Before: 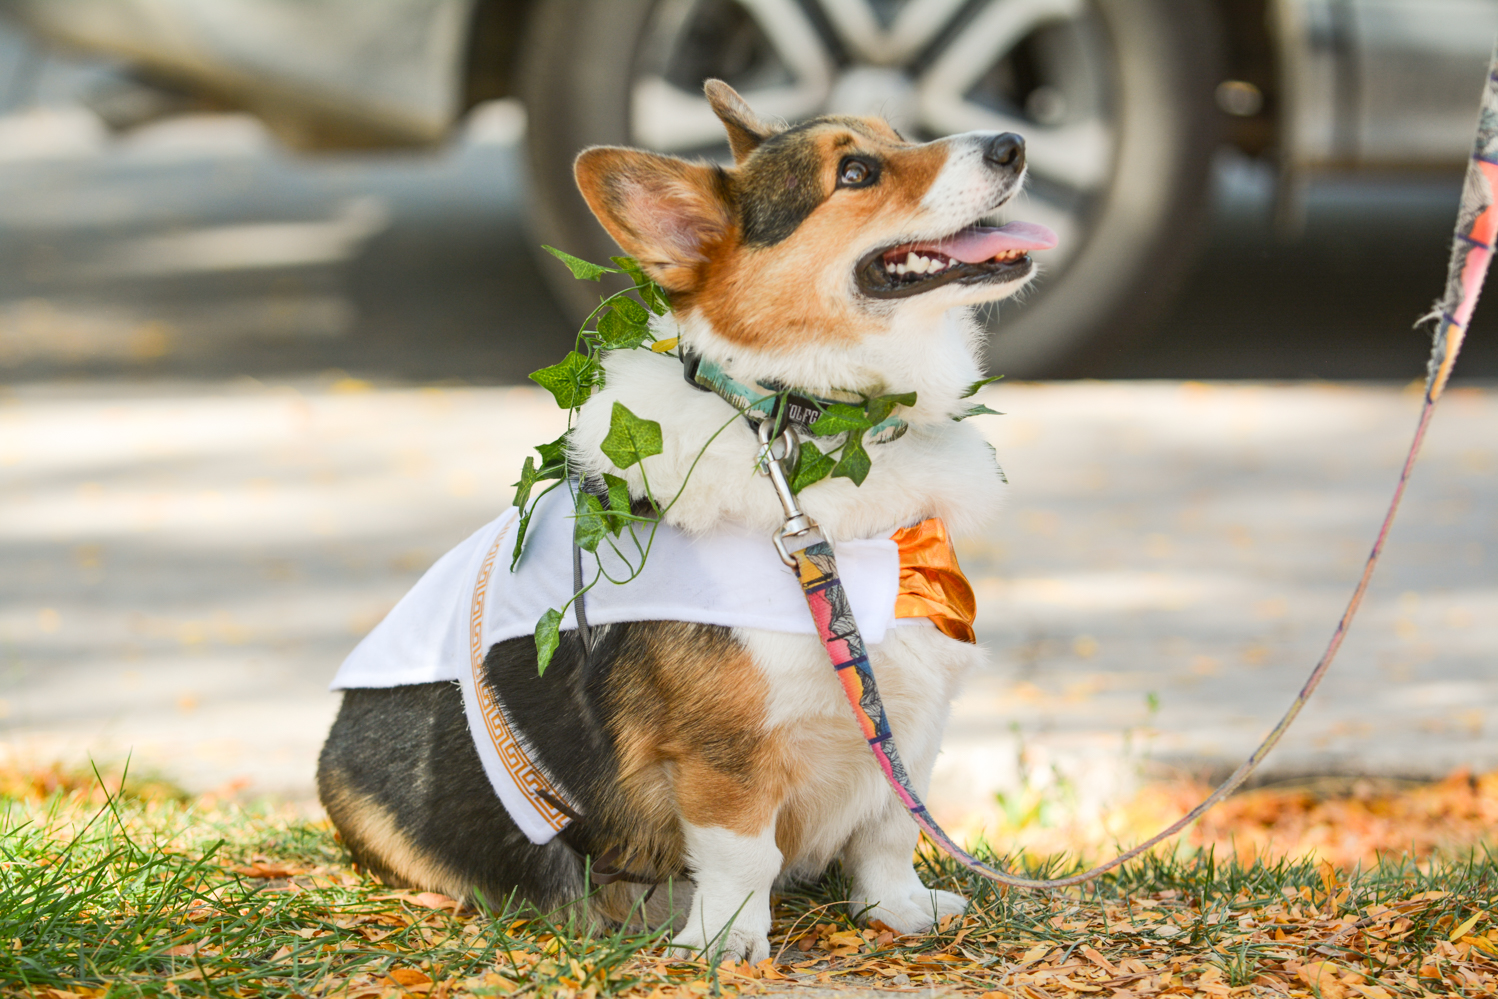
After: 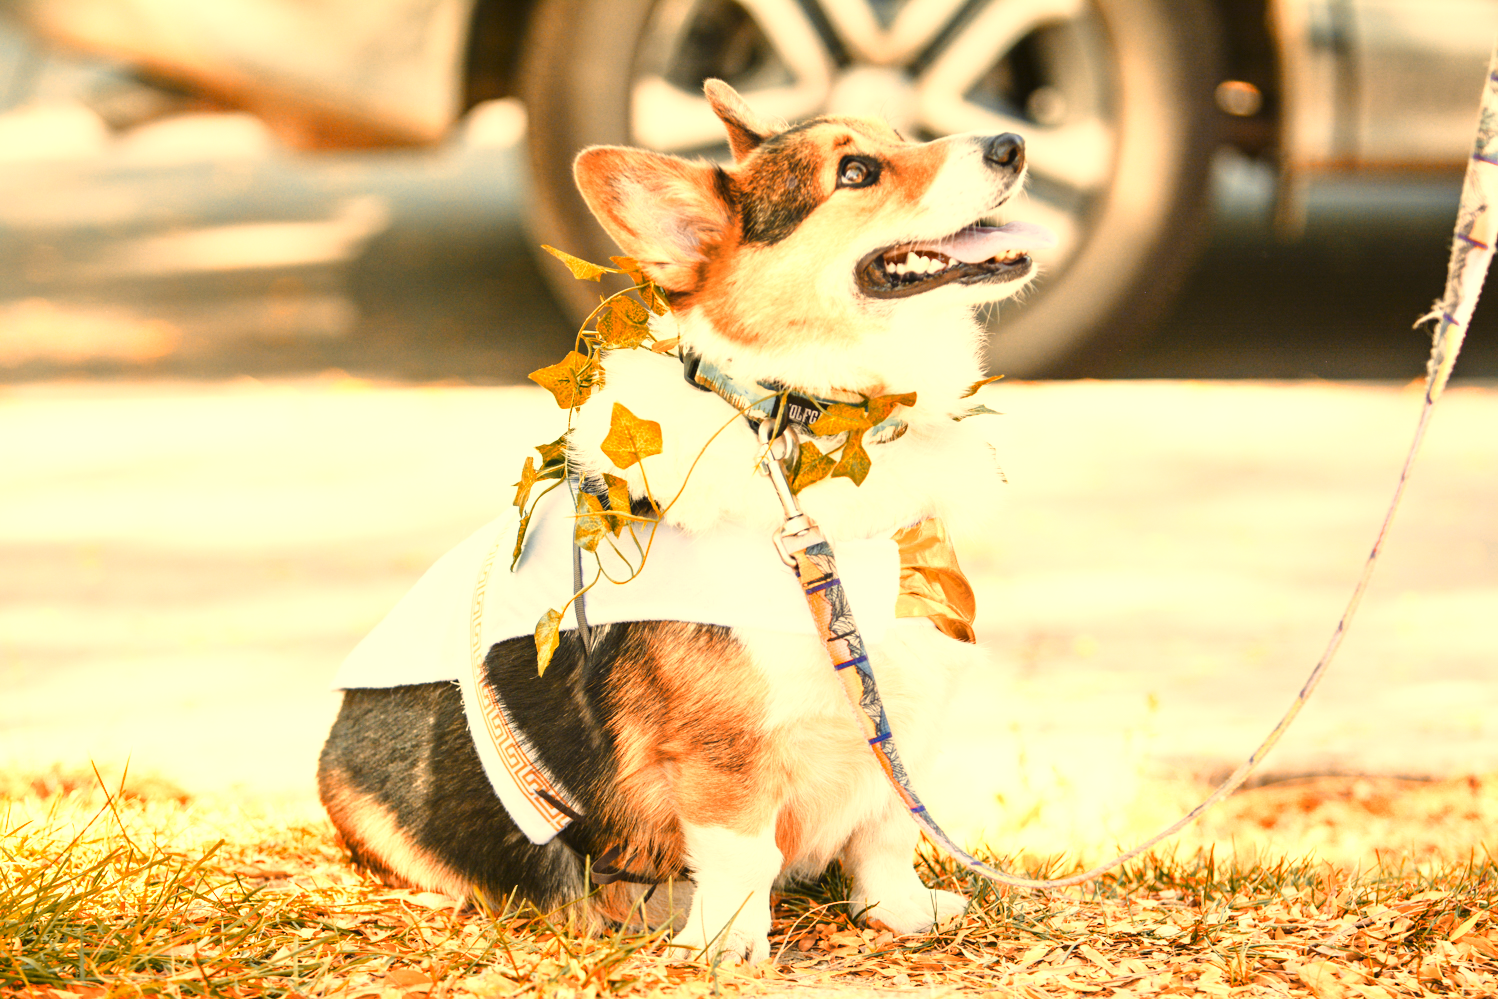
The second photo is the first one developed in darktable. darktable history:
color zones: curves: ch0 [(0.009, 0.528) (0.136, 0.6) (0.255, 0.586) (0.39, 0.528) (0.522, 0.584) (0.686, 0.736) (0.849, 0.561)]; ch1 [(0.045, 0.781) (0.14, 0.416) (0.257, 0.695) (0.442, 0.032) (0.738, 0.338) (0.818, 0.632) (0.891, 0.741) (1, 0.704)]; ch2 [(0, 0.667) (0.141, 0.52) (0.26, 0.37) (0.474, 0.432) (0.743, 0.286)]
base curve: curves: ch0 [(0, 0) (0.028, 0.03) (0.121, 0.232) (0.46, 0.748) (0.859, 0.968) (1, 1)], preserve colors none
color correction: highlights a* 2.28, highlights b* 22.93
shadows and highlights: radius 125.75, shadows 21.2, highlights -22.12, low approximation 0.01
